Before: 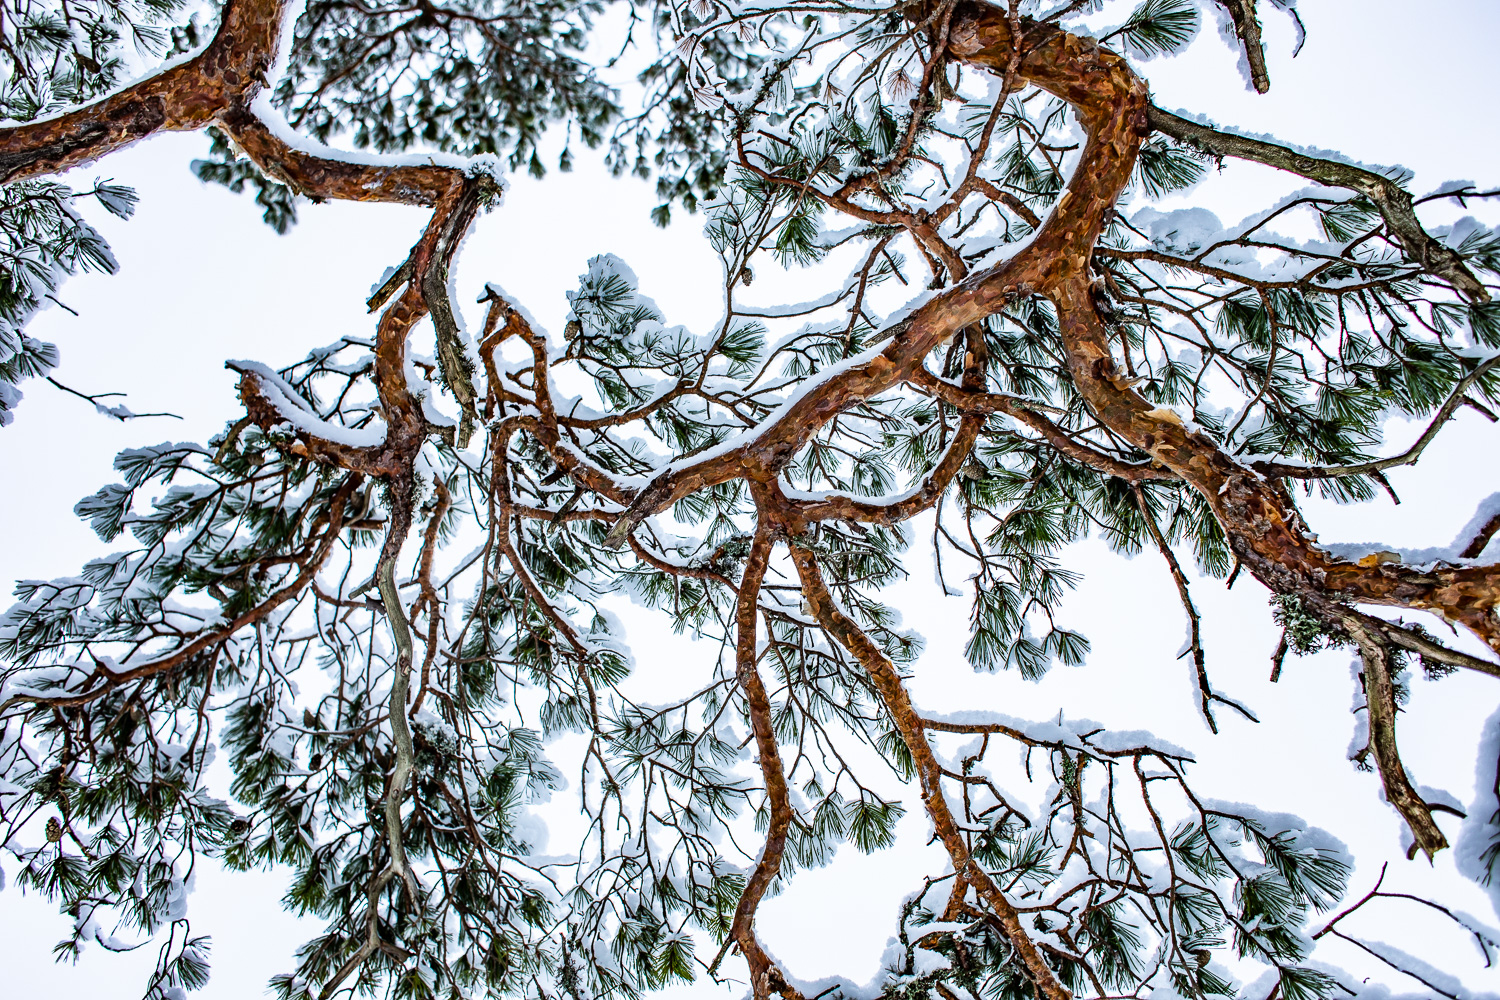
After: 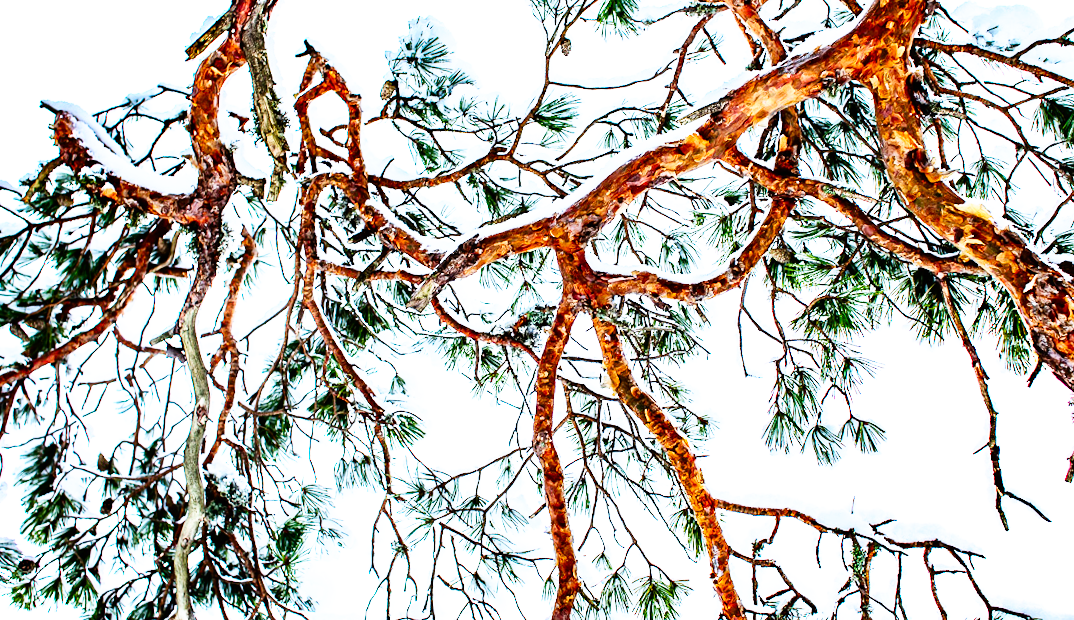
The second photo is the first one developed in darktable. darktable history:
base curve: curves: ch0 [(0, 0) (0.007, 0.004) (0.027, 0.03) (0.046, 0.07) (0.207, 0.54) (0.442, 0.872) (0.673, 0.972) (1, 1)], preserve colors none
exposure: exposure 0.2 EV, compensate highlight preservation false
contrast brightness saturation: contrast 0.09, saturation 0.28
crop and rotate: angle -3.37°, left 9.79%, top 20.73%, right 12.42%, bottom 11.82%
